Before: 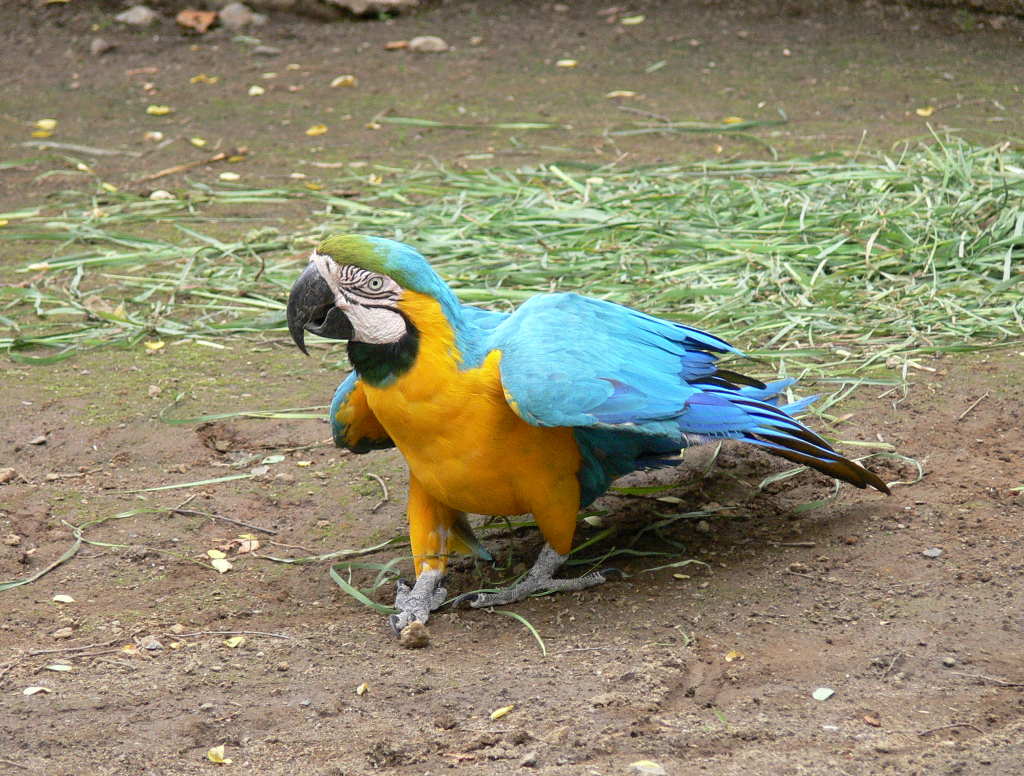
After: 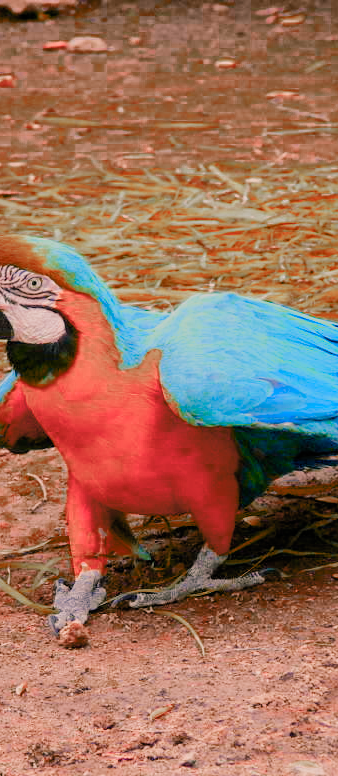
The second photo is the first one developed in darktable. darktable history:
color balance rgb: highlights gain › chroma 4.623%, highlights gain › hue 33.43°, linear chroma grading › global chroma 14.915%, perceptual saturation grading › global saturation 20%, perceptual saturation grading › highlights -25.808%, perceptual saturation grading › shadows 49.398%, perceptual brilliance grading › mid-tones 9.769%, perceptual brilliance grading › shadows 14.151%, global vibrance 45.827%
color zones: curves: ch0 [(0.006, 0.385) (0.143, 0.563) (0.243, 0.321) (0.352, 0.464) (0.516, 0.456) (0.625, 0.5) (0.75, 0.5) (0.875, 0.5)]; ch1 [(0, 0.5) (0.134, 0.504) (0.246, 0.463) (0.421, 0.515) (0.5, 0.56) (0.625, 0.5) (0.75, 0.5) (0.875, 0.5)]; ch2 [(0, 0.5) (0.131, 0.426) (0.307, 0.289) (0.38, 0.188) (0.513, 0.216) (0.625, 0.548) (0.75, 0.468) (0.838, 0.396) (0.971, 0.311)]
exposure: exposure -0.041 EV, compensate exposure bias true, compensate highlight preservation false
crop: left 33.395%, right 33.527%
filmic rgb: black relative exposure -8 EV, white relative exposure 3.93 EV, threshold 3.03 EV, hardness 4.26, add noise in highlights 0.001, preserve chrominance luminance Y, color science v3 (2019), use custom middle-gray values true, contrast in highlights soft, enable highlight reconstruction true
